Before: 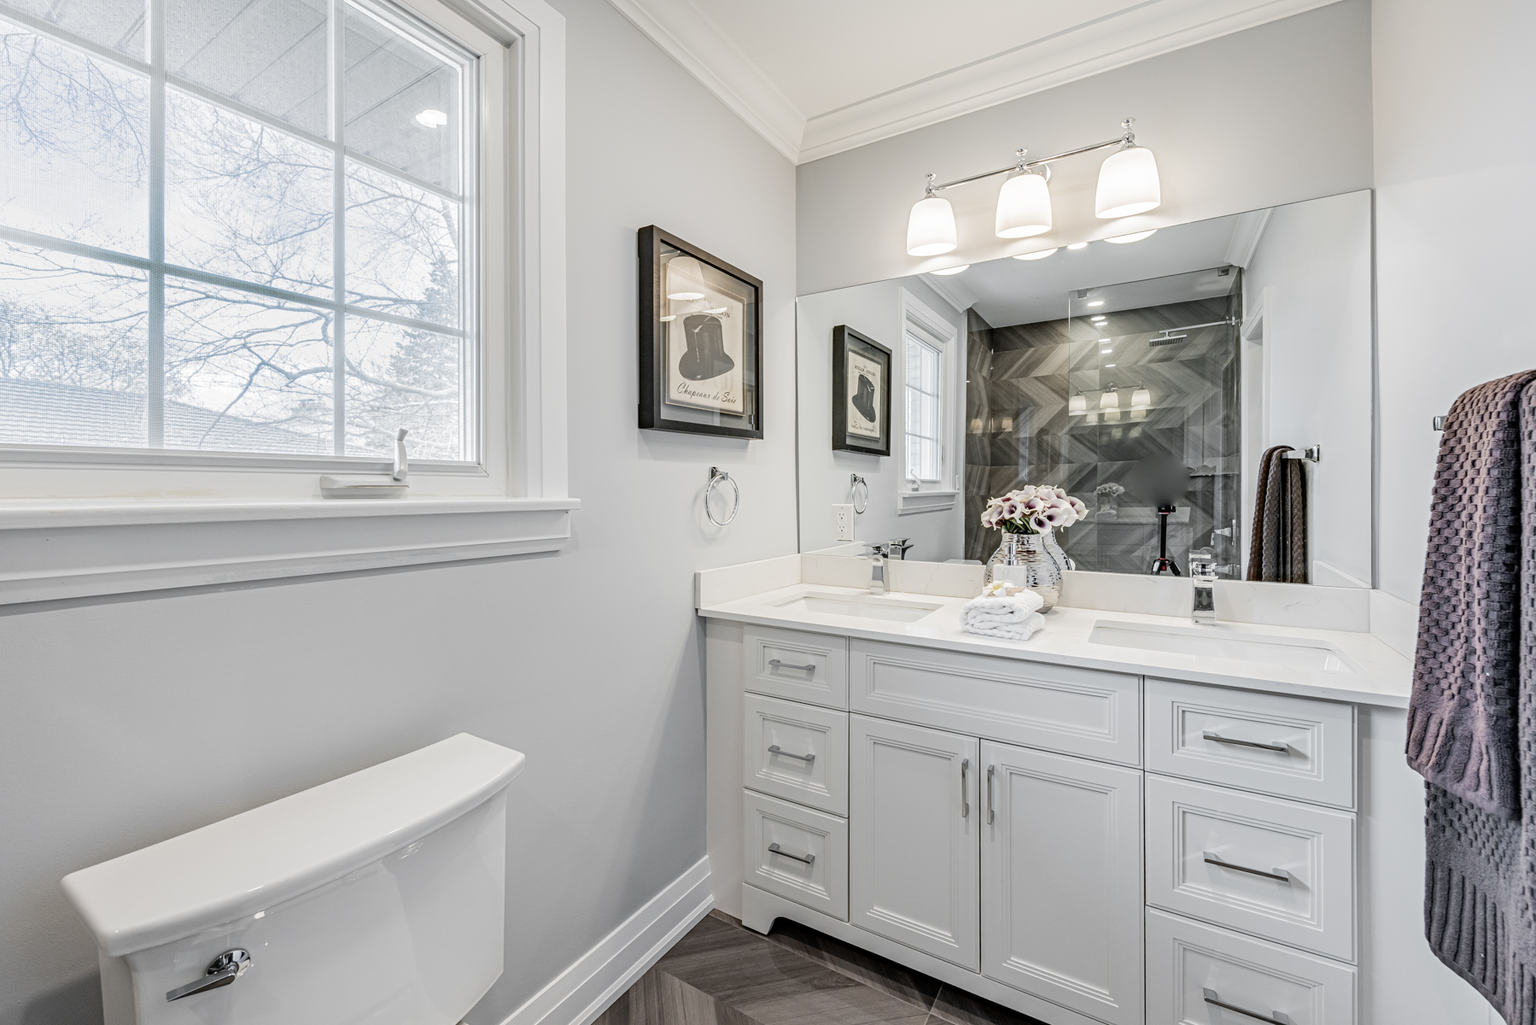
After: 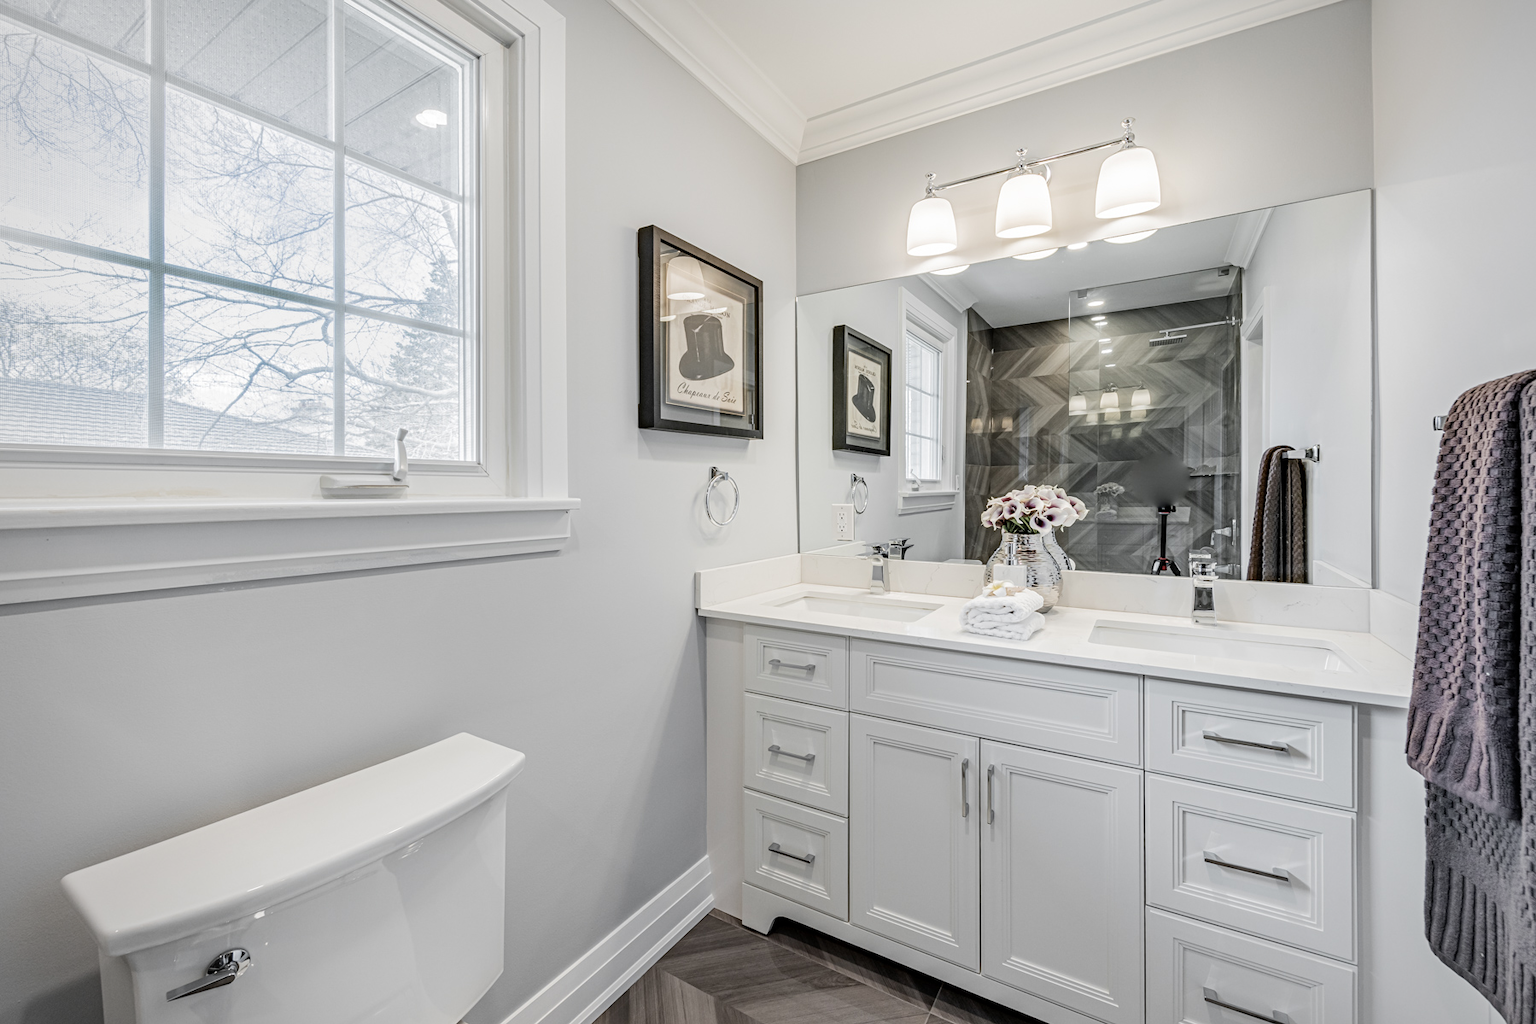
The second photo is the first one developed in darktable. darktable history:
vignetting: fall-off start 79.78%, brightness -0.29, unbound false
